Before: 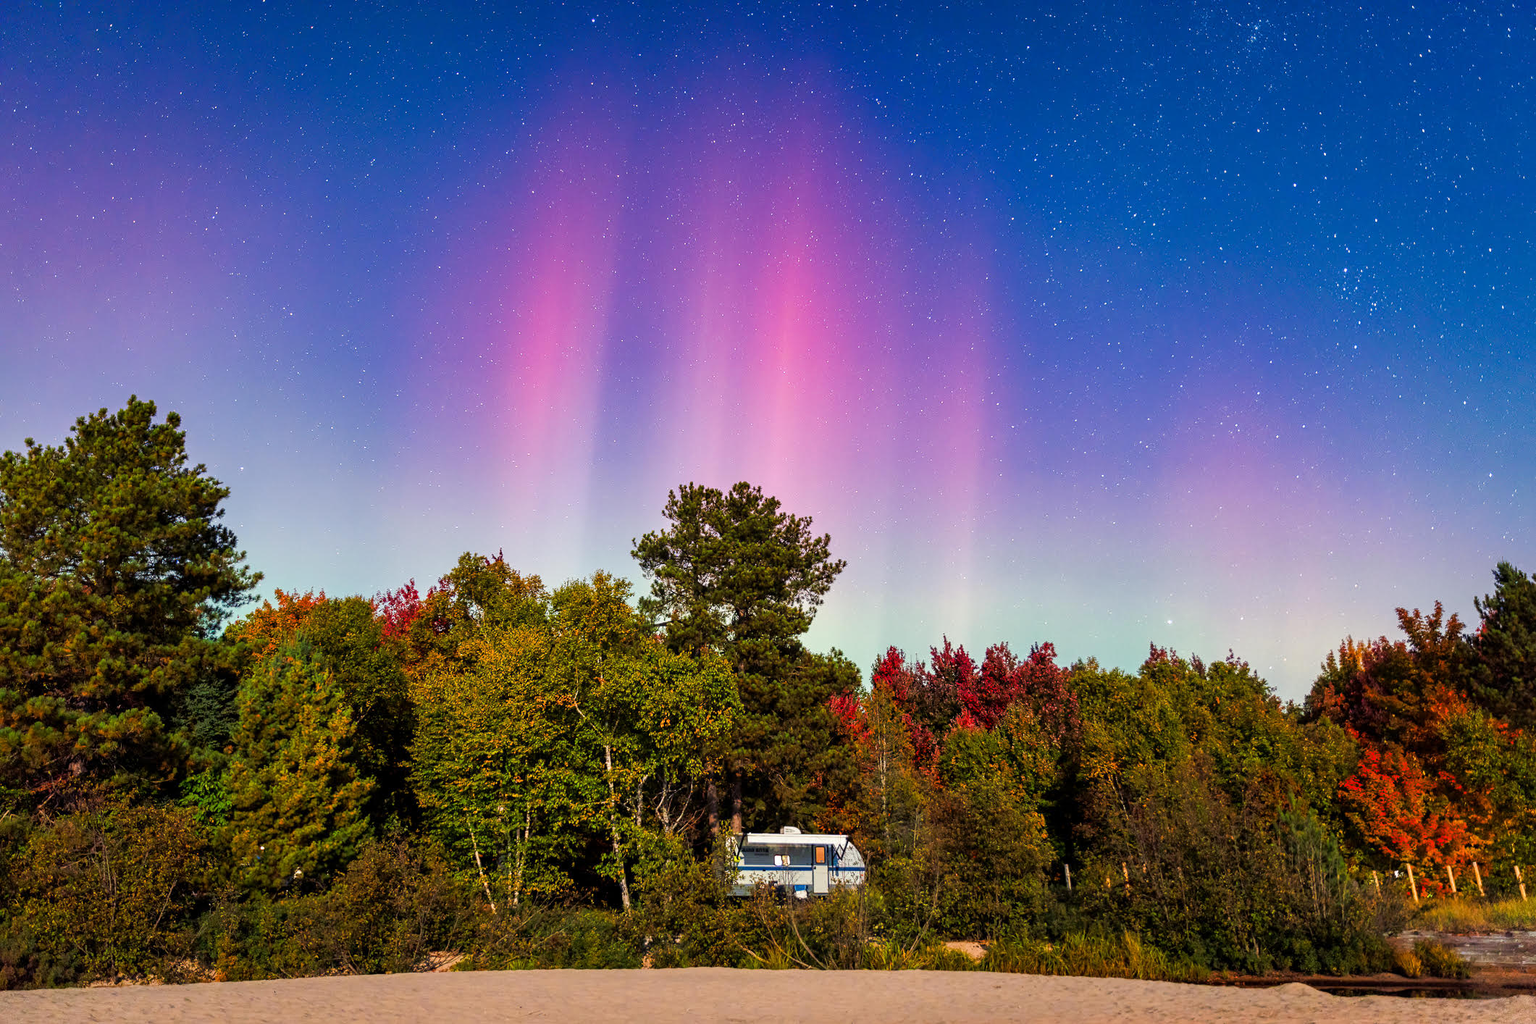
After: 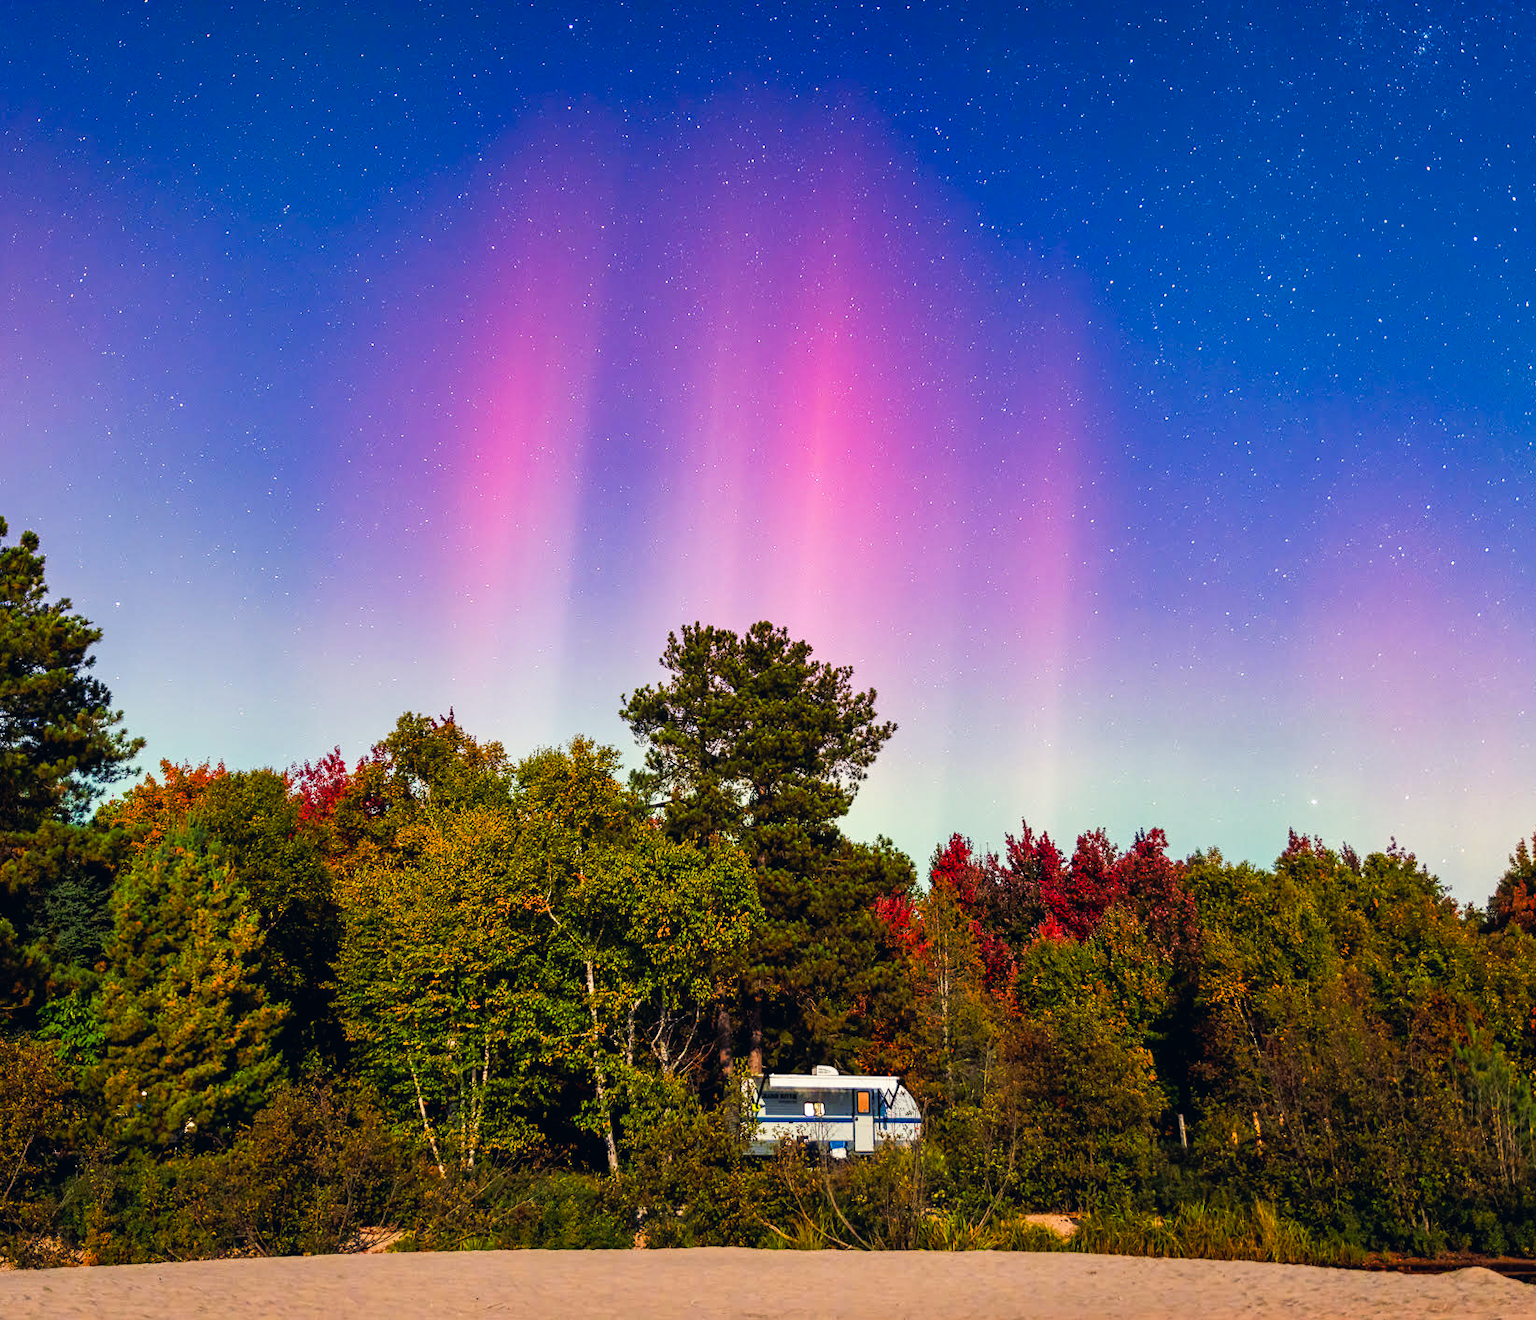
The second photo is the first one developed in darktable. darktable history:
tone curve: curves: ch0 [(0, 0.012) (0.056, 0.046) (0.218, 0.213) (0.606, 0.62) (0.82, 0.846) (1, 1)]; ch1 [(0, 0) (0.226, 0.261) (0.403, 0.437) (0.469, 0.472) (0.495, 0.499) (0.508, 0.503) (0.545, 0.555) (0.59, 0.598) (0.686, 0.728) (1, 1)]; ch2 [(0, 0) (0.269, 0.299) (0.459, 0.45) (0.498, 0.499) (0.523, 0.512) (0.568, 0.558) (0.634, 0.617) (0.698, 0.677) (0.806, 0.769) (1, 1)], preserve colors none
contrast brightness saturation: contrast 0.054
crop: left 9.847%, right 12.564%
color balance rgb: perceptual saturation grading › global saturation 8.704%
color correction: highlights a* 0.358, highlights b* 2.71, shadows a* -0.843, shadows b* -4.06
